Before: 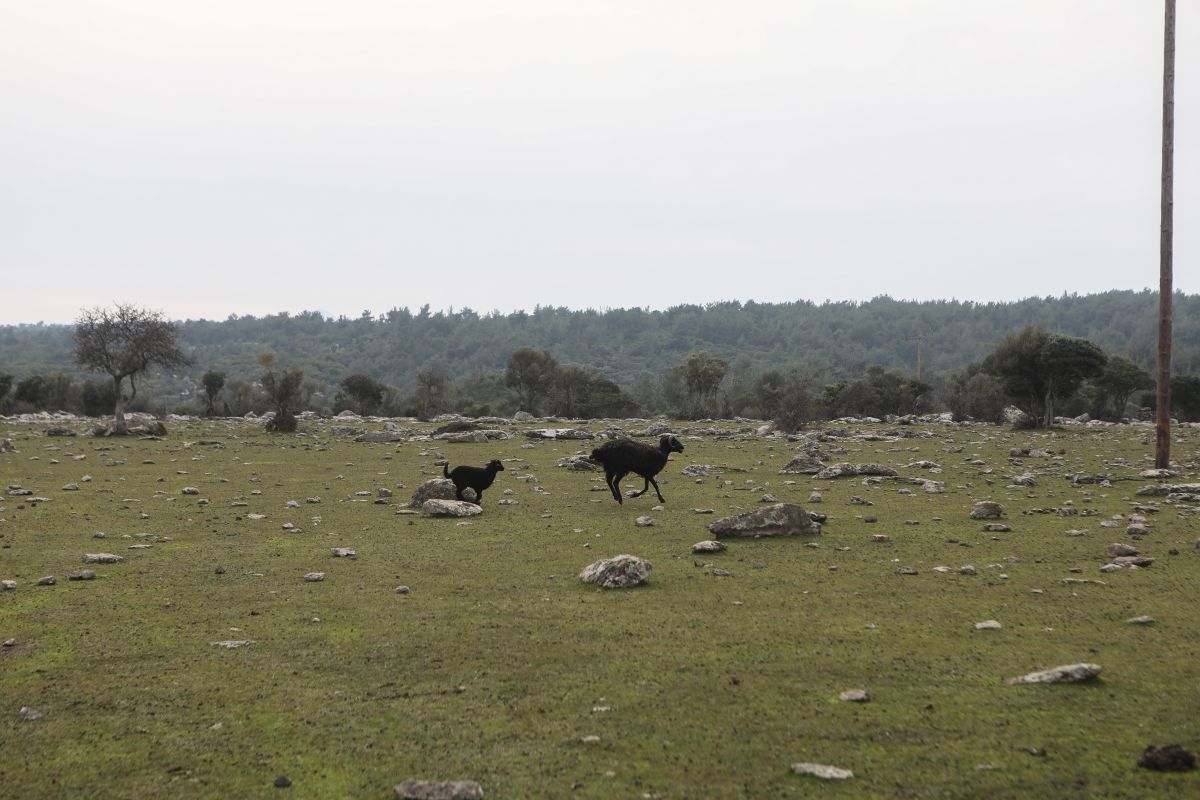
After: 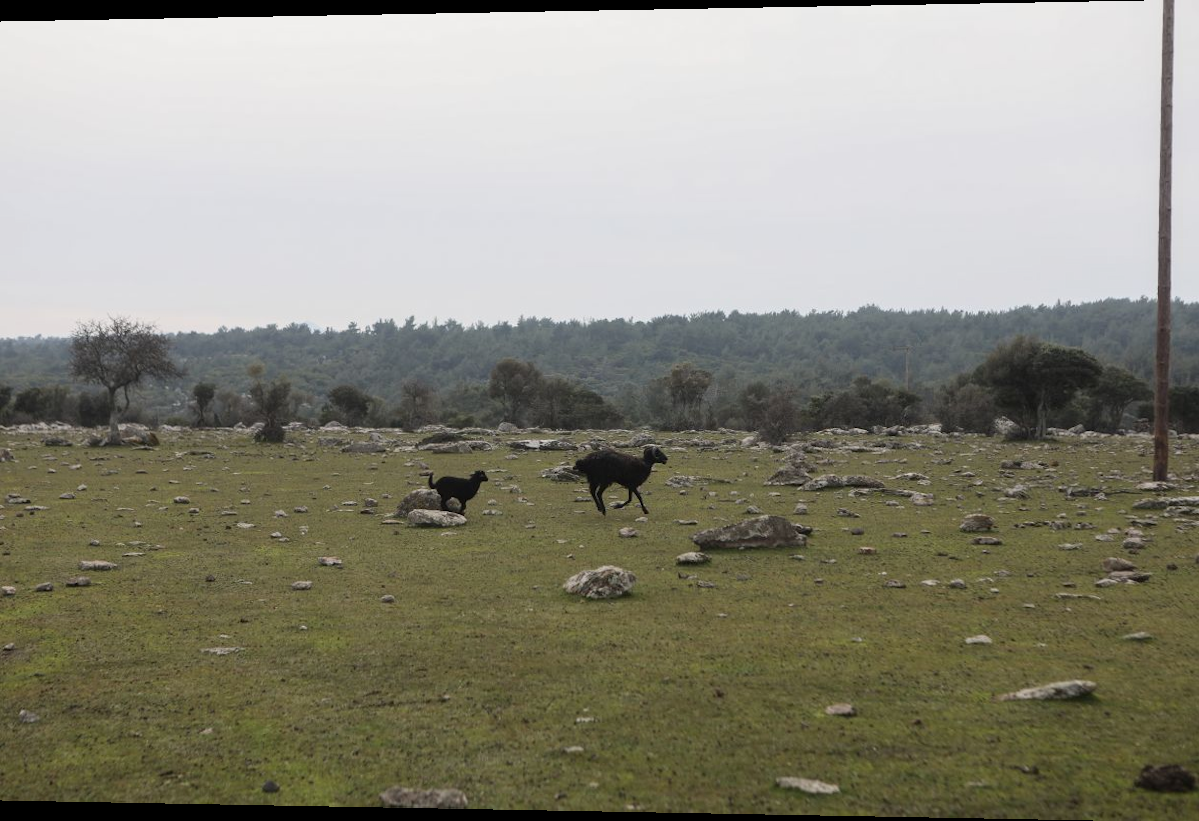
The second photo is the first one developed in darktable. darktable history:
rotate and perspective: lens shift (horizontal) -0.055, automatic cropping off
exposure: exposure -0.153 EV, compensate highlight preservation false
